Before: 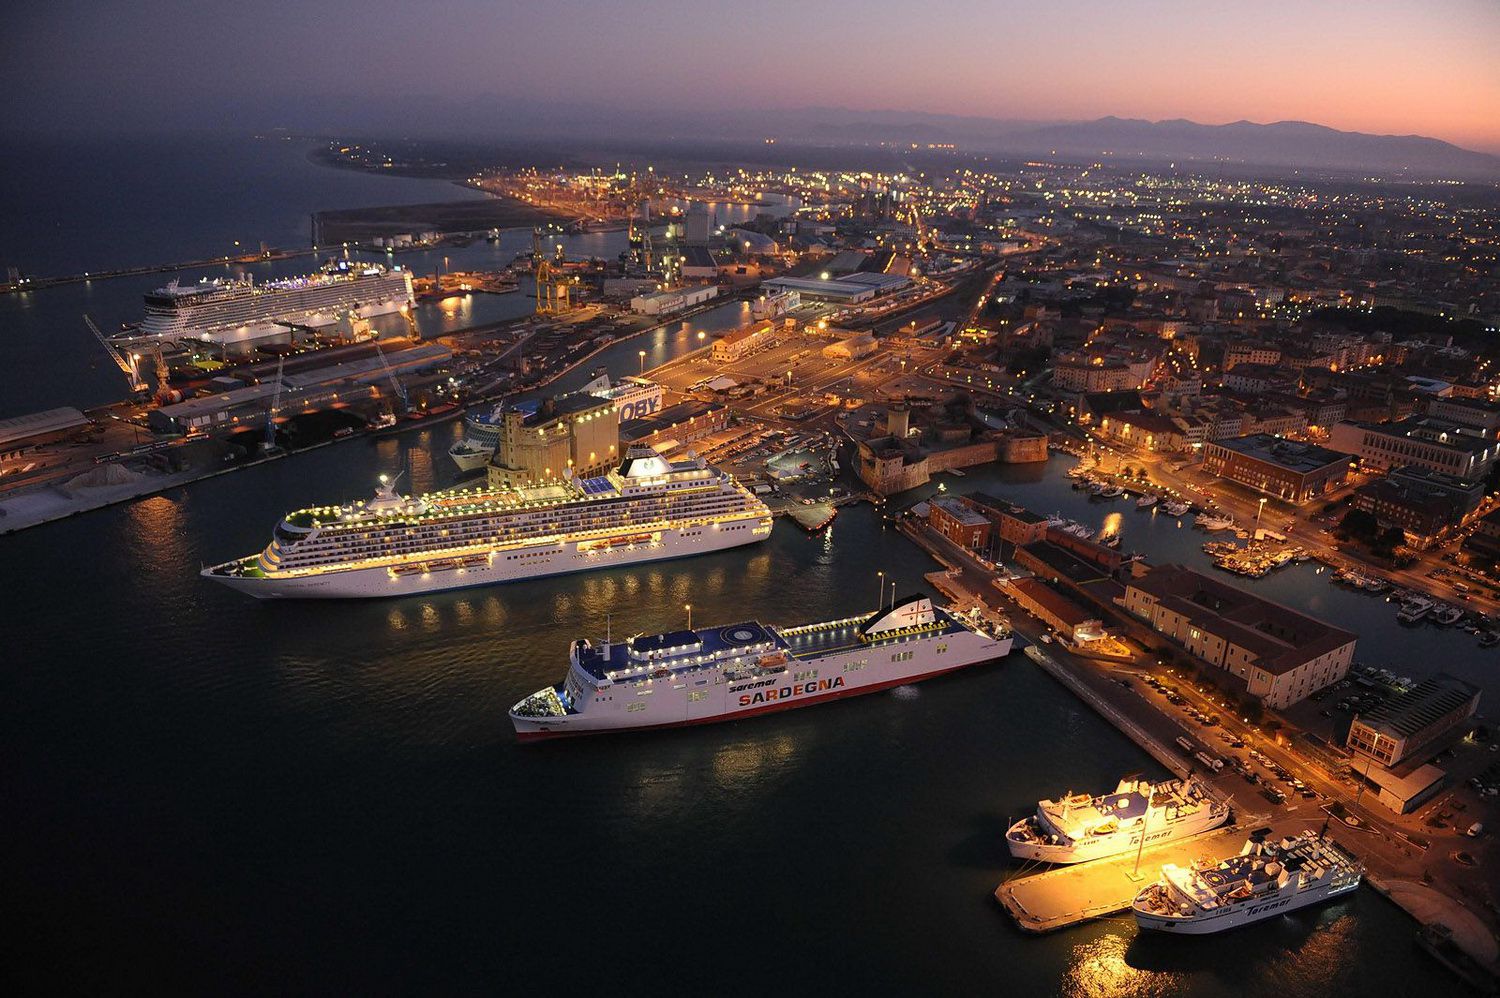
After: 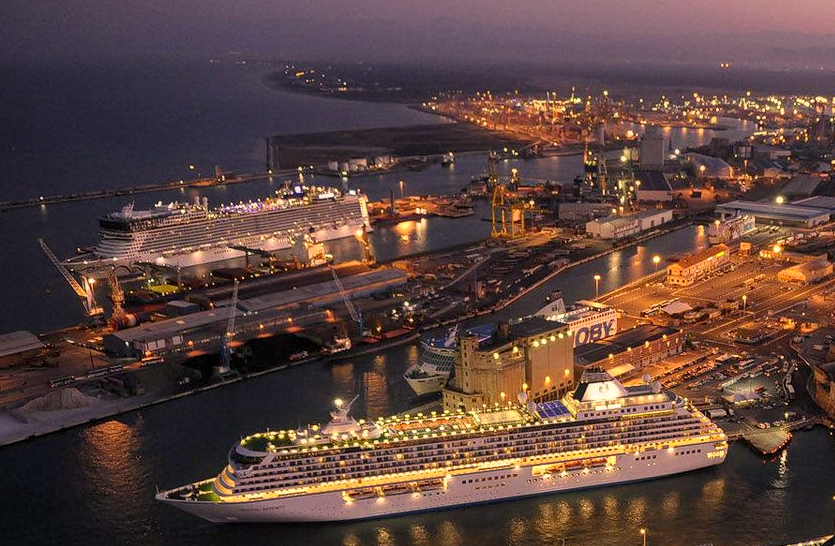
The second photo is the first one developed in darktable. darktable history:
color correction: highlights a* 11.56, highlights b* 12.1
crop and rotate: left 3.04%, top 7.633%, right 41.24%, bottom 37.607%
local contrast: on, module defaults
